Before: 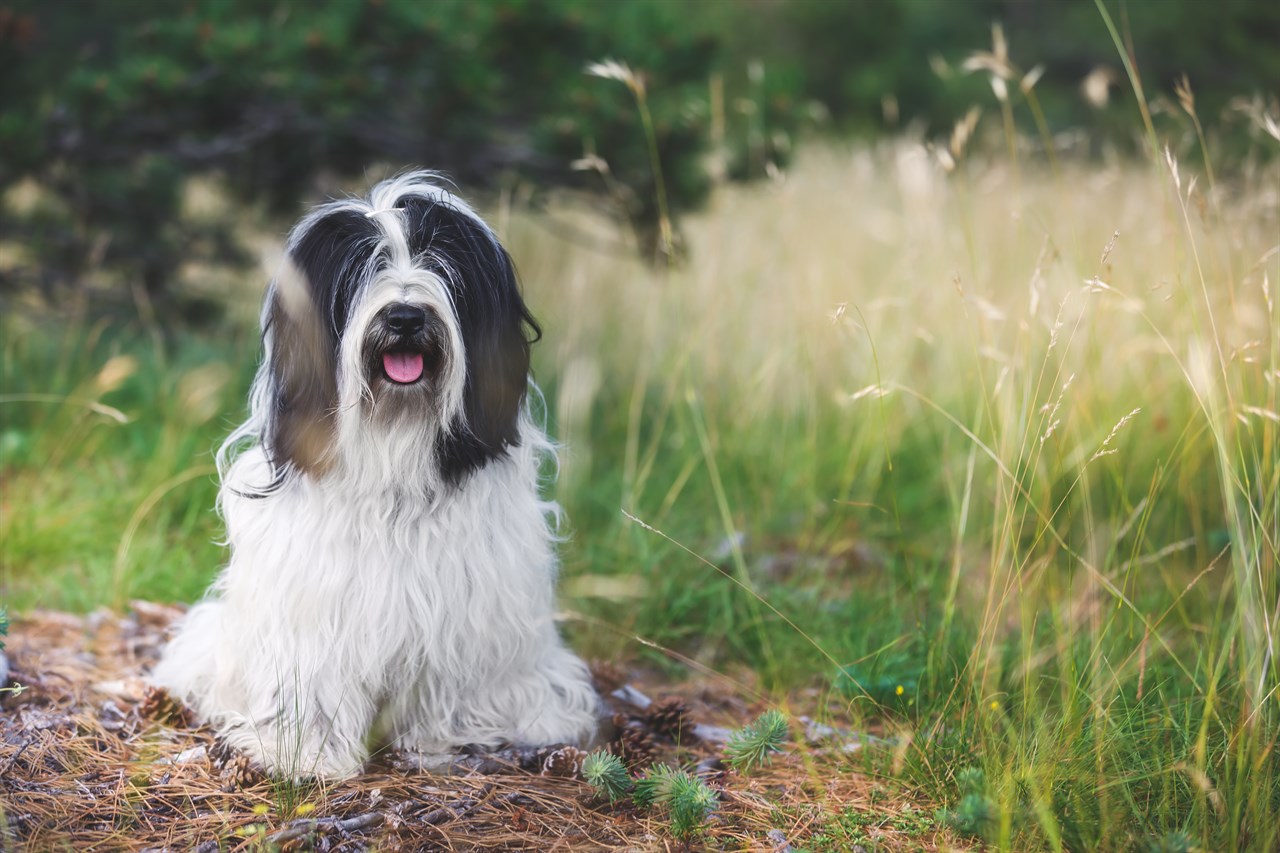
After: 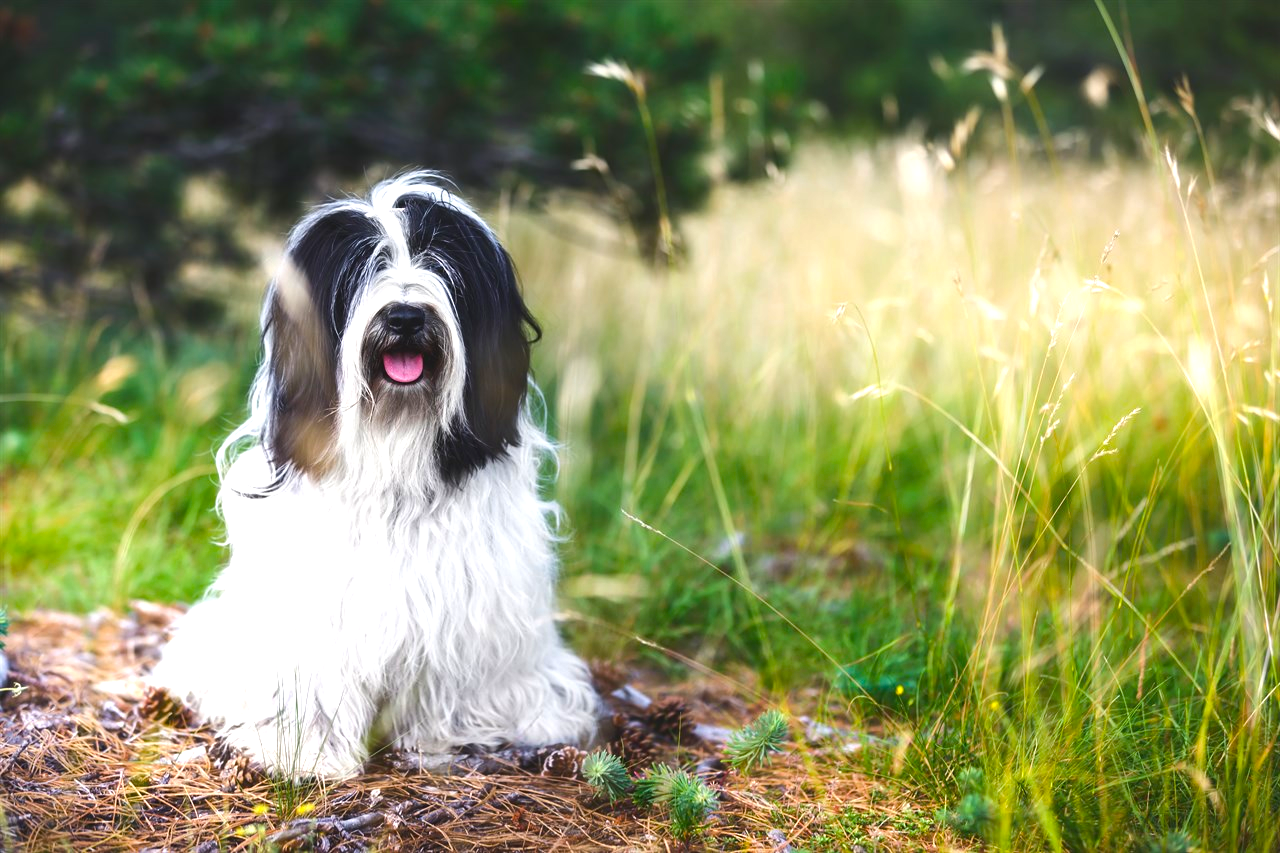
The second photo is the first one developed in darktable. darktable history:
color balance rgb: power › hue 75.44°, perceptual saturation grading › global saturation 27.56%, perceptual saturation grading › highlights -25.722%, perceptual saturation grading › shadows 25.022%, perceptual brilliance grading › highlights 20.45%, perceptual brilliance grading › mid-tones 20.815%, perceptual brilliance grading › shadows -20.009%, global vibrance 20%
